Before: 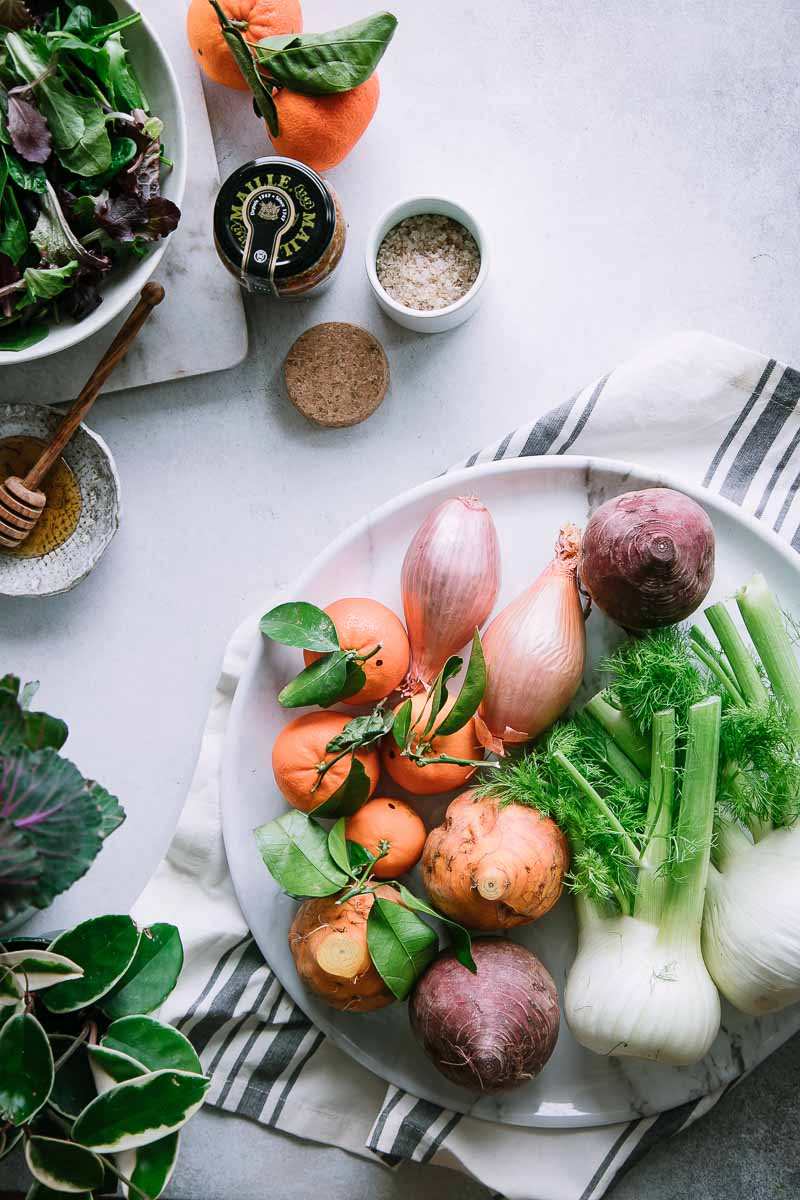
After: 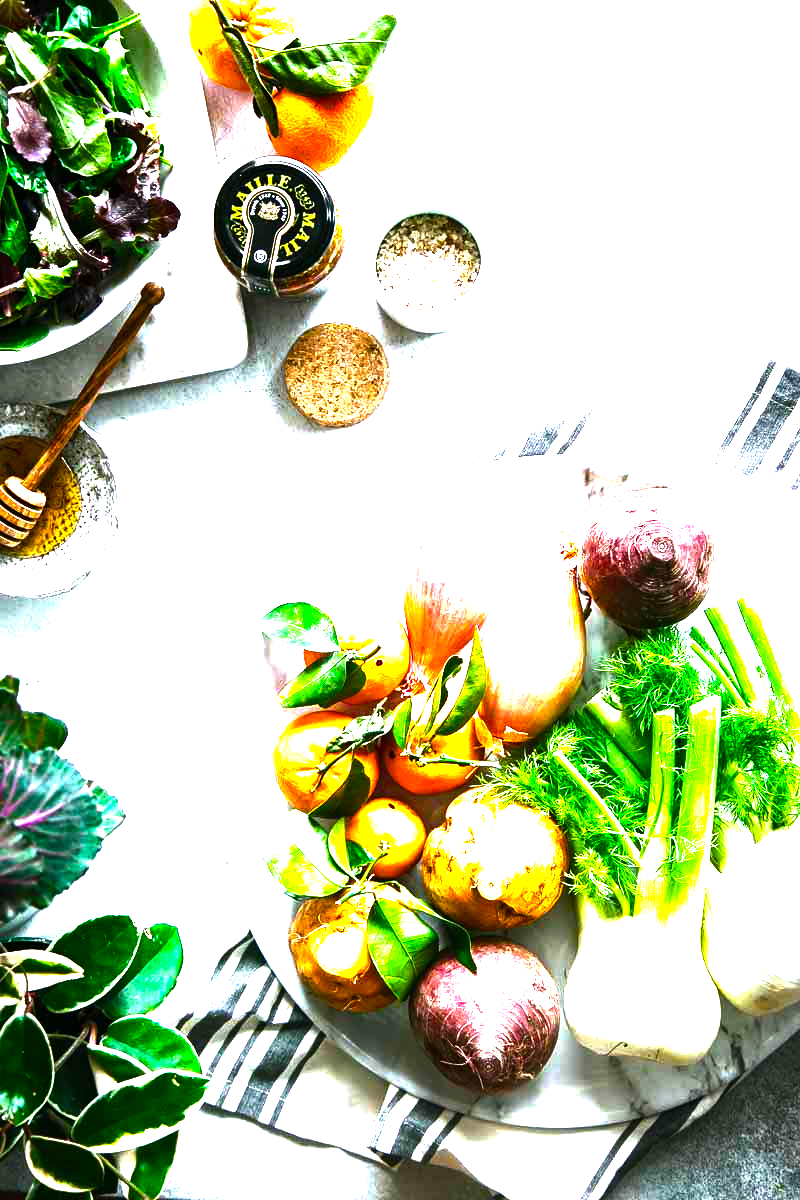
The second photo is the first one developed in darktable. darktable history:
color balance rgb: power › hue 330.27°, perceptual saturation grading › global saturation 36.903%, perceptual saturation grading › shadows 34.525%, perceptual brilliance grading › highlights 74.583%, perceptual brilliance grading › shadows -29.263%, global vibrance 20%
exposure: black level correction 0, exposure 1.001 EV, compensate highlight preservation false
